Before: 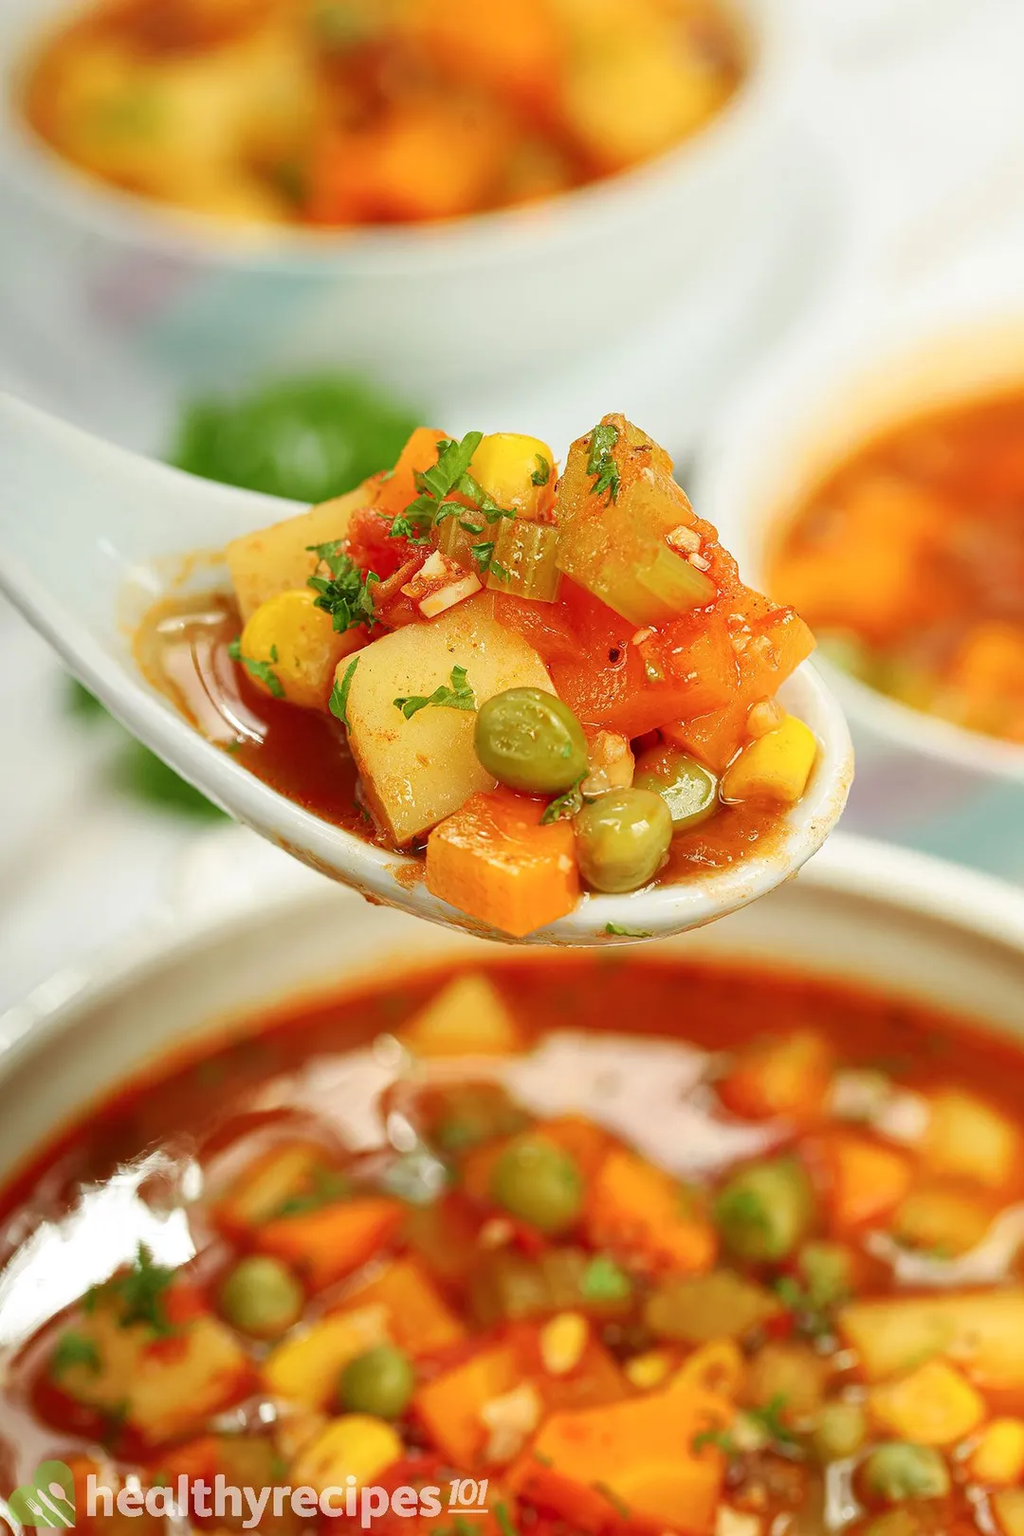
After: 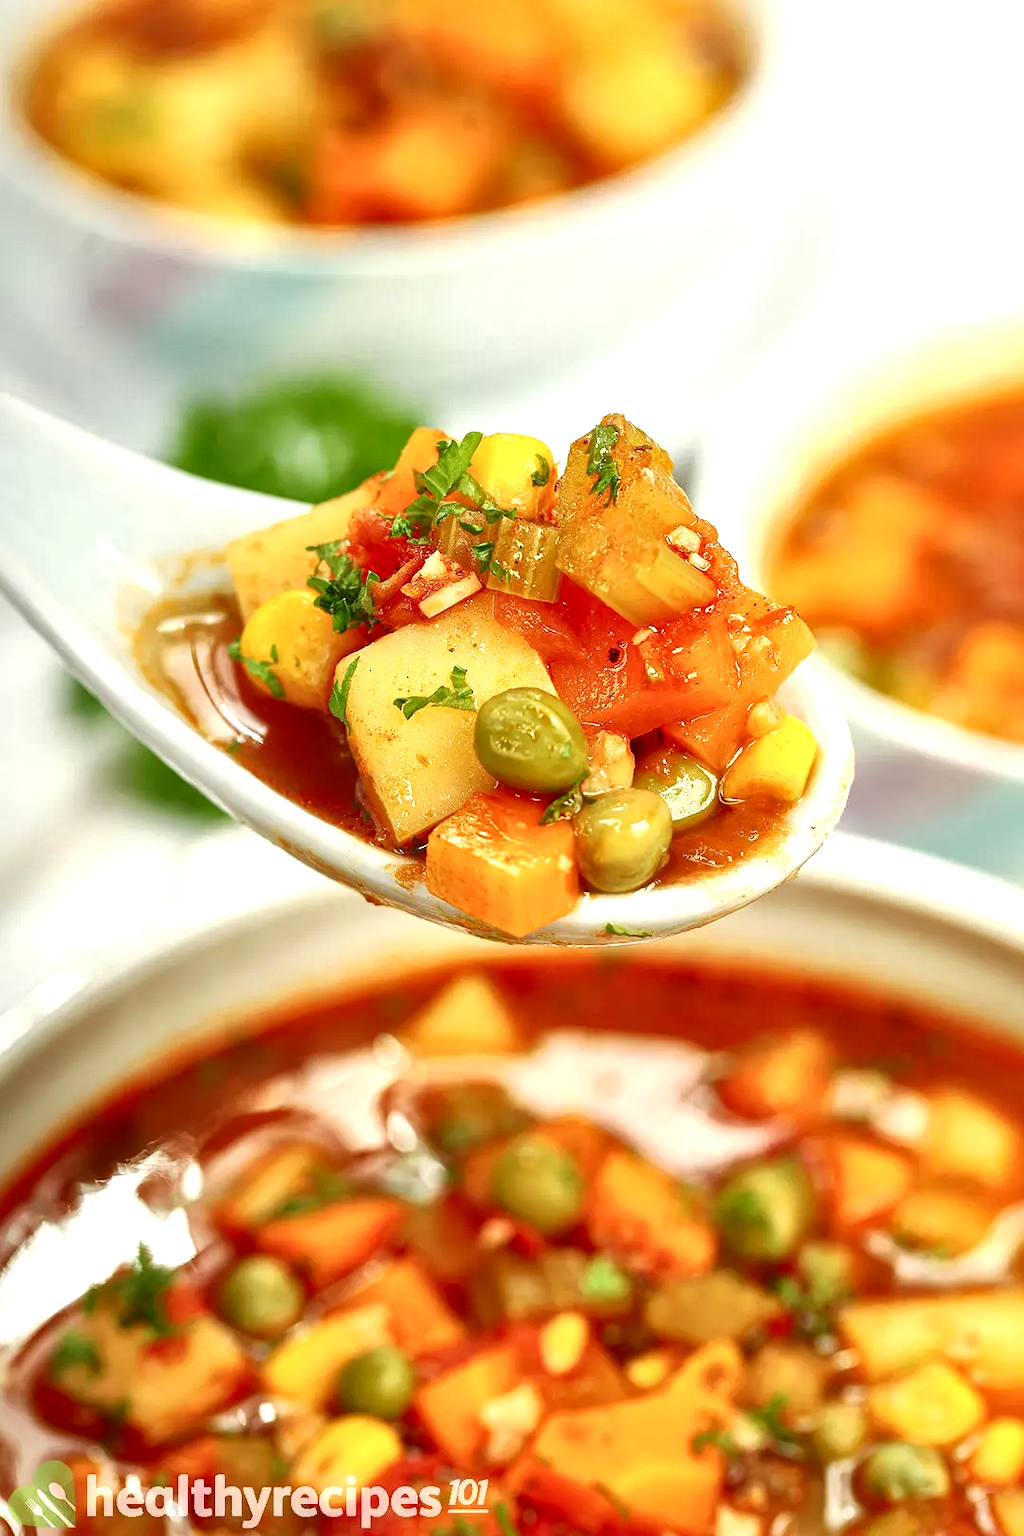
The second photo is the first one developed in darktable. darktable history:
local contrast: mode bilateral grid, contrast 20, coarseness 50, detail 171%, midtone range 0.2
exposure: exposure 0.4 EV, compensate highlight preservation false
